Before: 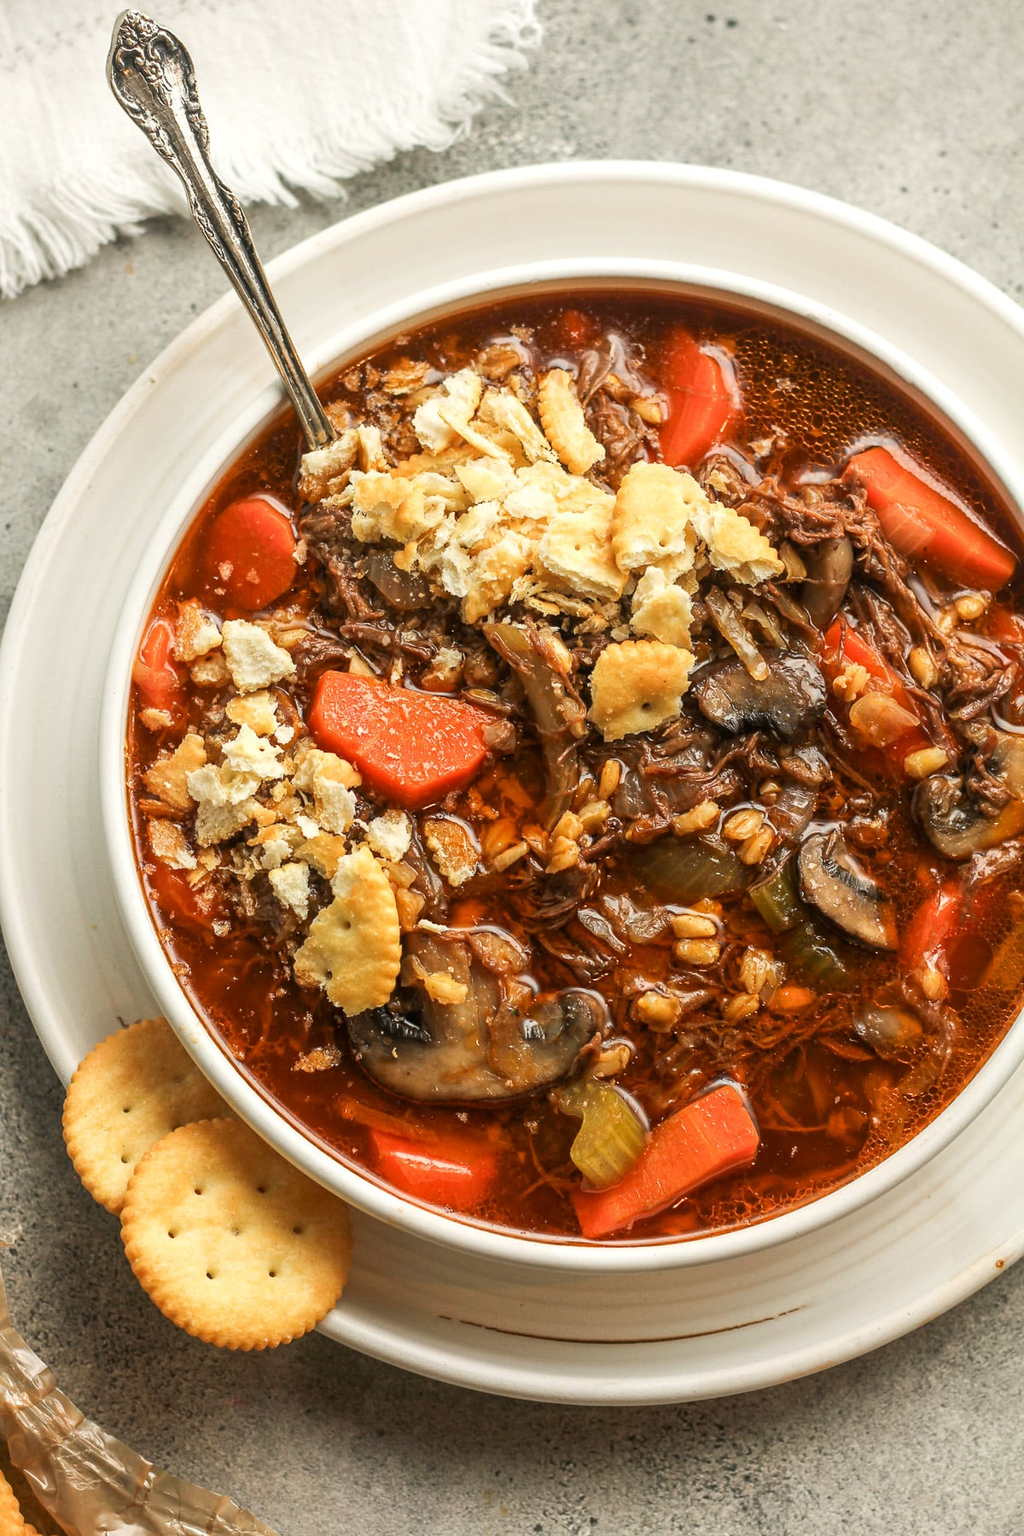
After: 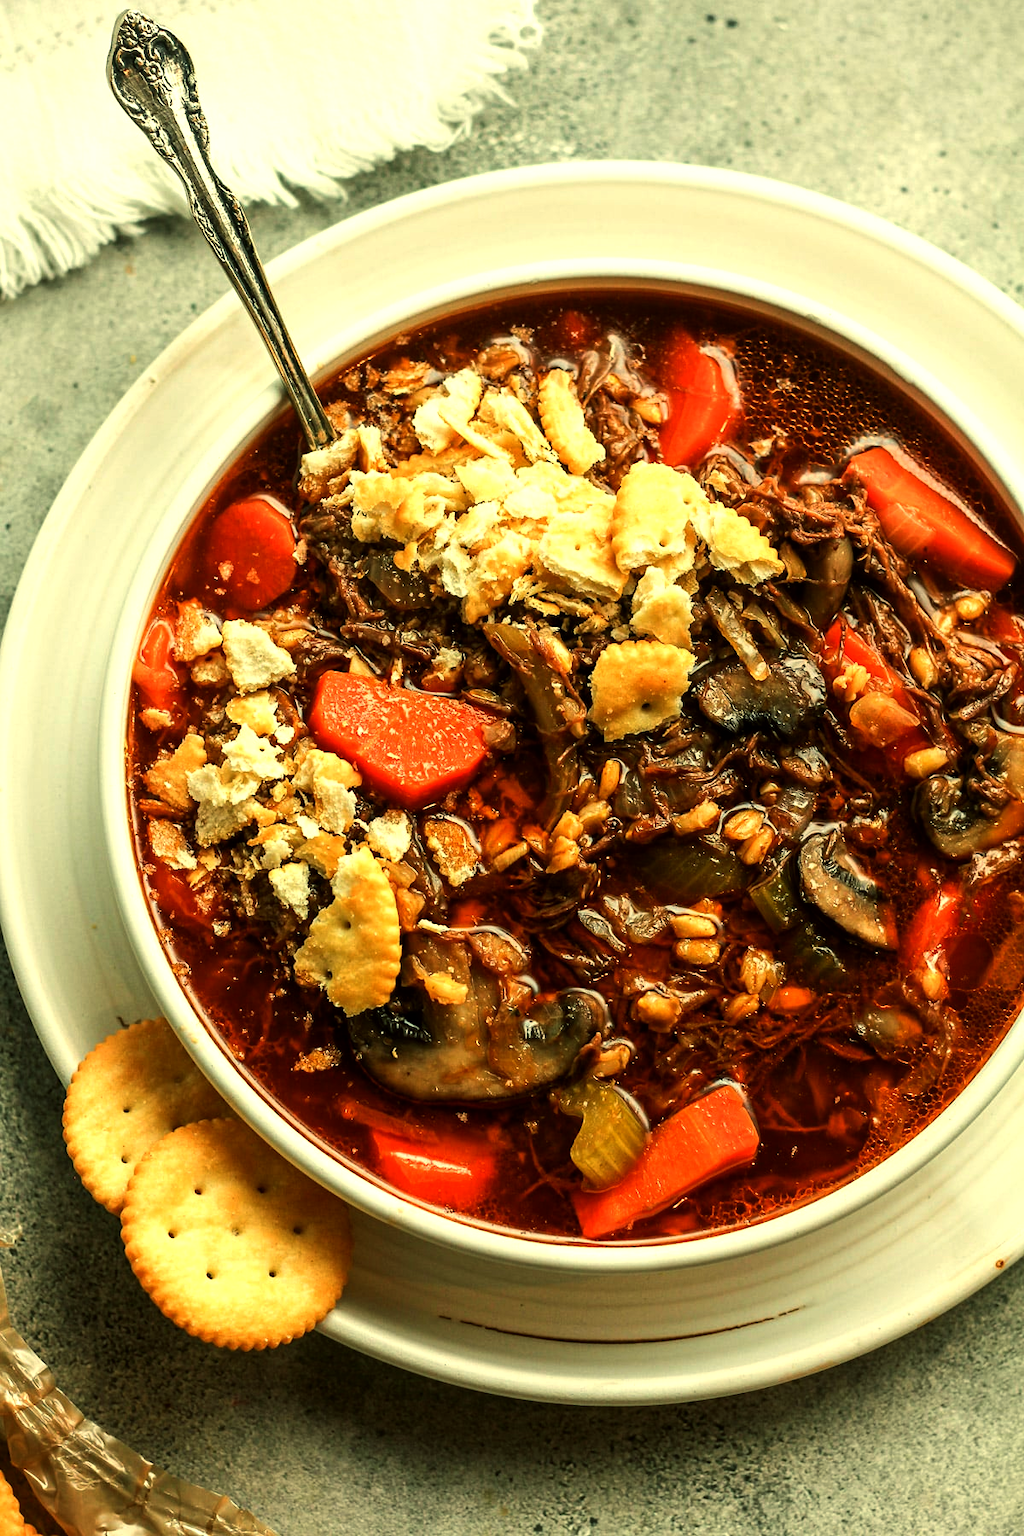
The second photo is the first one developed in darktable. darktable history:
color balance: mode lift, gamma, gain (sRGB), lift [1.014, 0.966, 0.918, 0.87], gamma [0.86, 0.734, 0.918, 0.976], gain [1.063, 1.13, 1.063, 0.86]
white balance: red 0.925, blue 1.046
